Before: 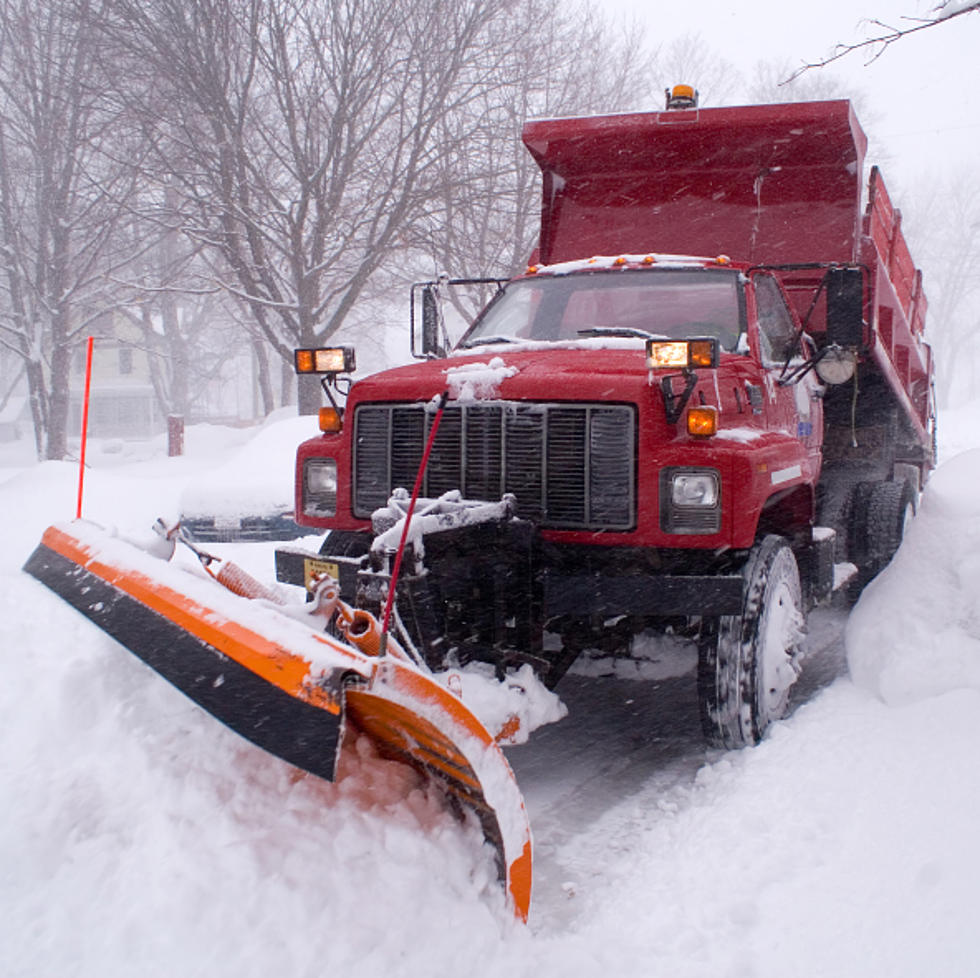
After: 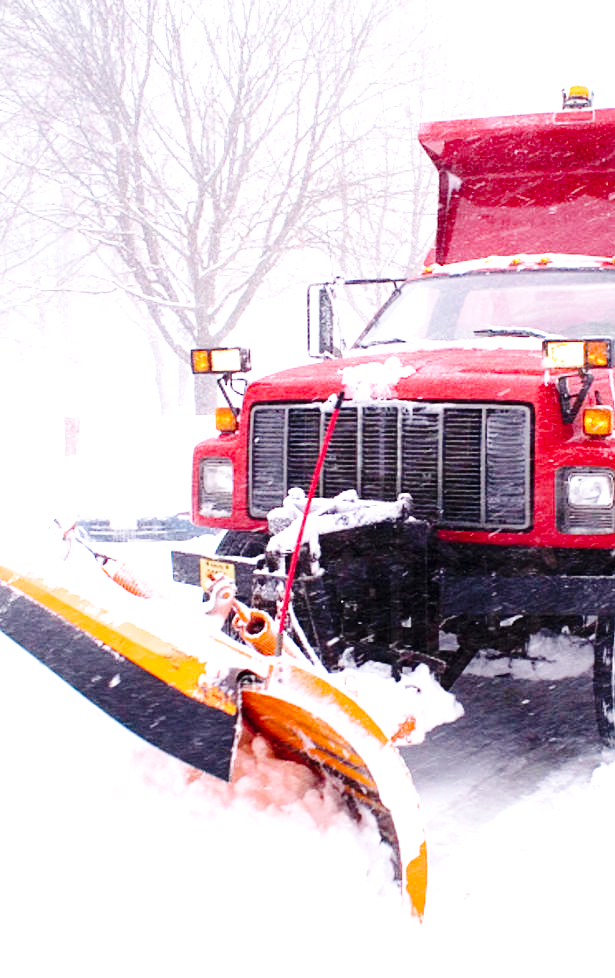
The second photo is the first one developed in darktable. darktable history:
crop: left 10.644%, right 26.528%
base curve: curves: ch0 [(0, 0) (0.036, 0.025) (0.121, 0.166) (0.206, 0.329) (0.605, 0.79) (1, 1)], preserve colors none
exposure: black level correction 0, exposure 1.35 EV, compensate exposure bias true, compensate highlight preservation false
